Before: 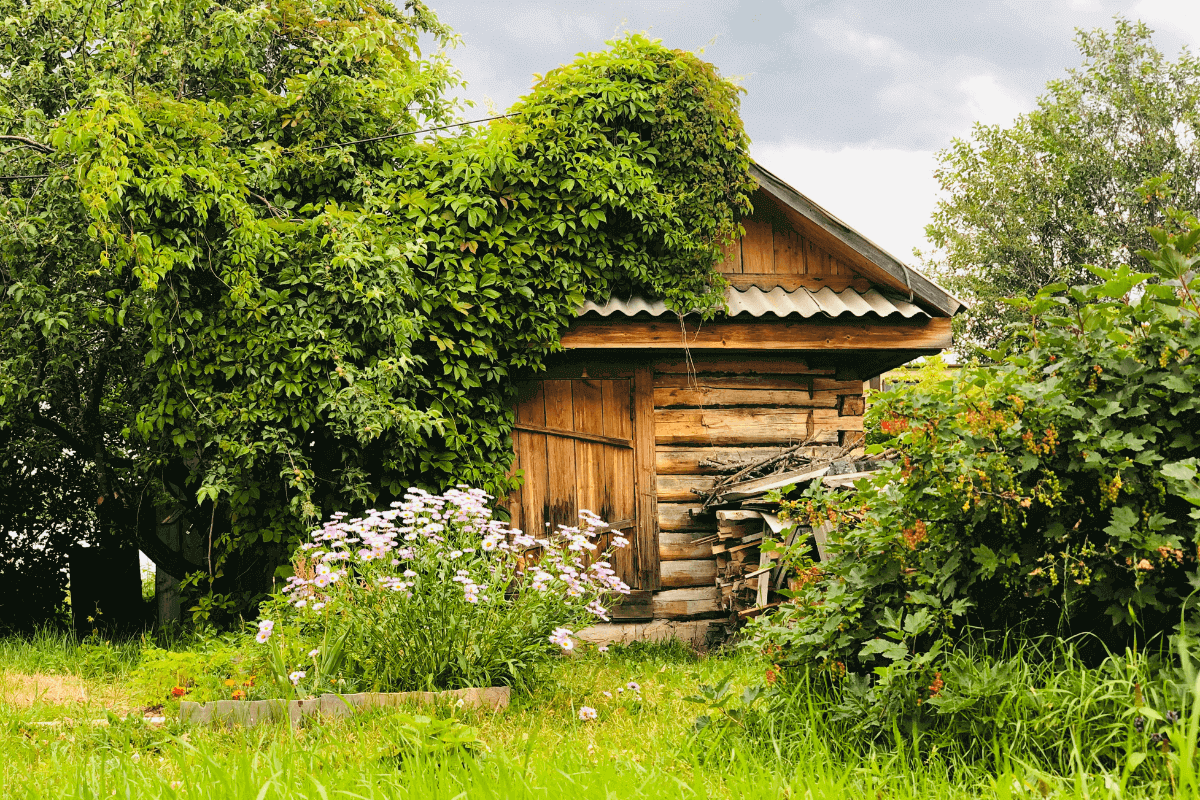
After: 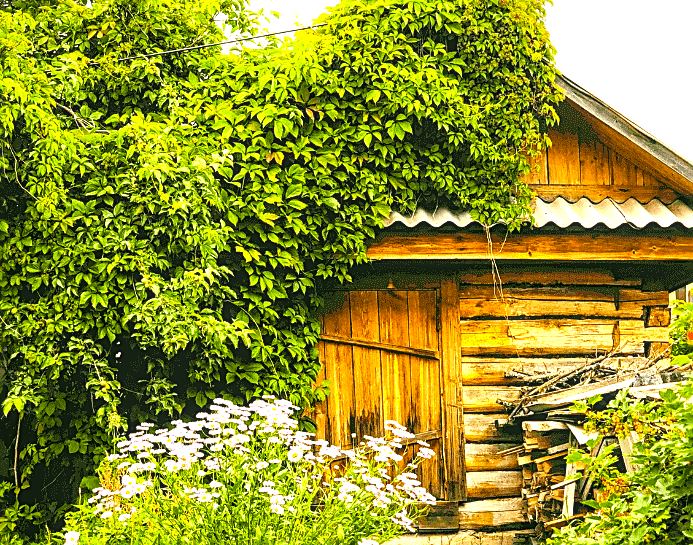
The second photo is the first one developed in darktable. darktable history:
crop: left 16.202%, top 11.208%, right 26.045%, bottom 20.557%
local contrast: detail 130%
sharpen: on, module defaults
exposure: exposure 1 EV, compensate highlight preservation false
color balance rgb: linear chroma grading › global chroma 10%, perceptual saturation grading › global saturation 30%, global vibrance 10%
